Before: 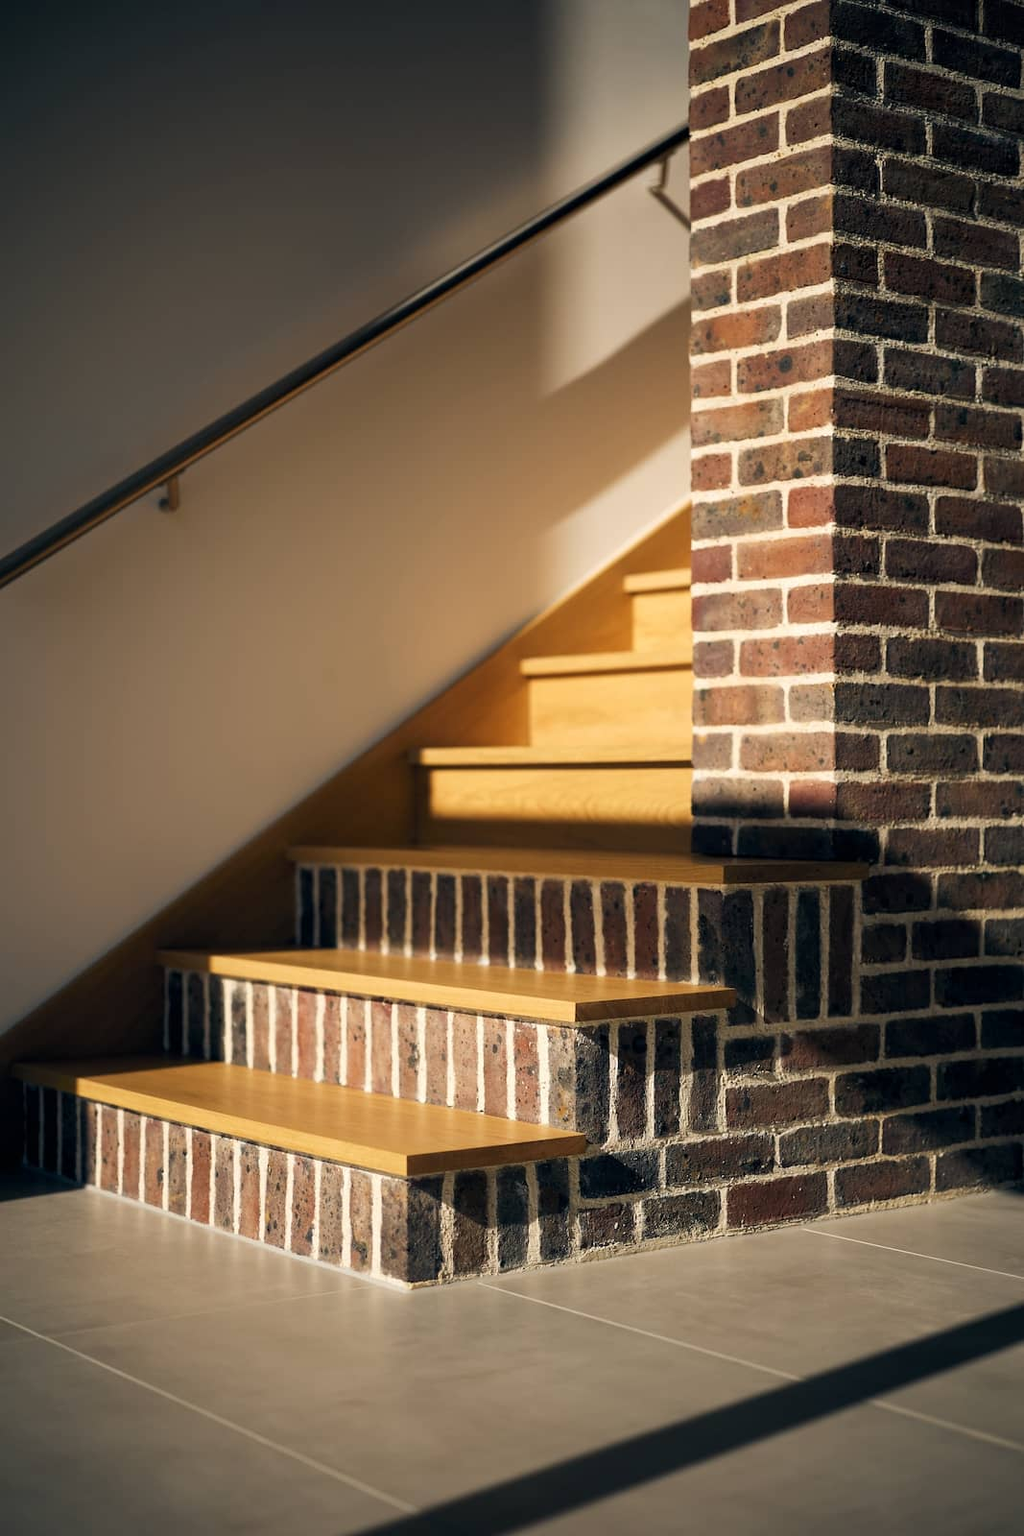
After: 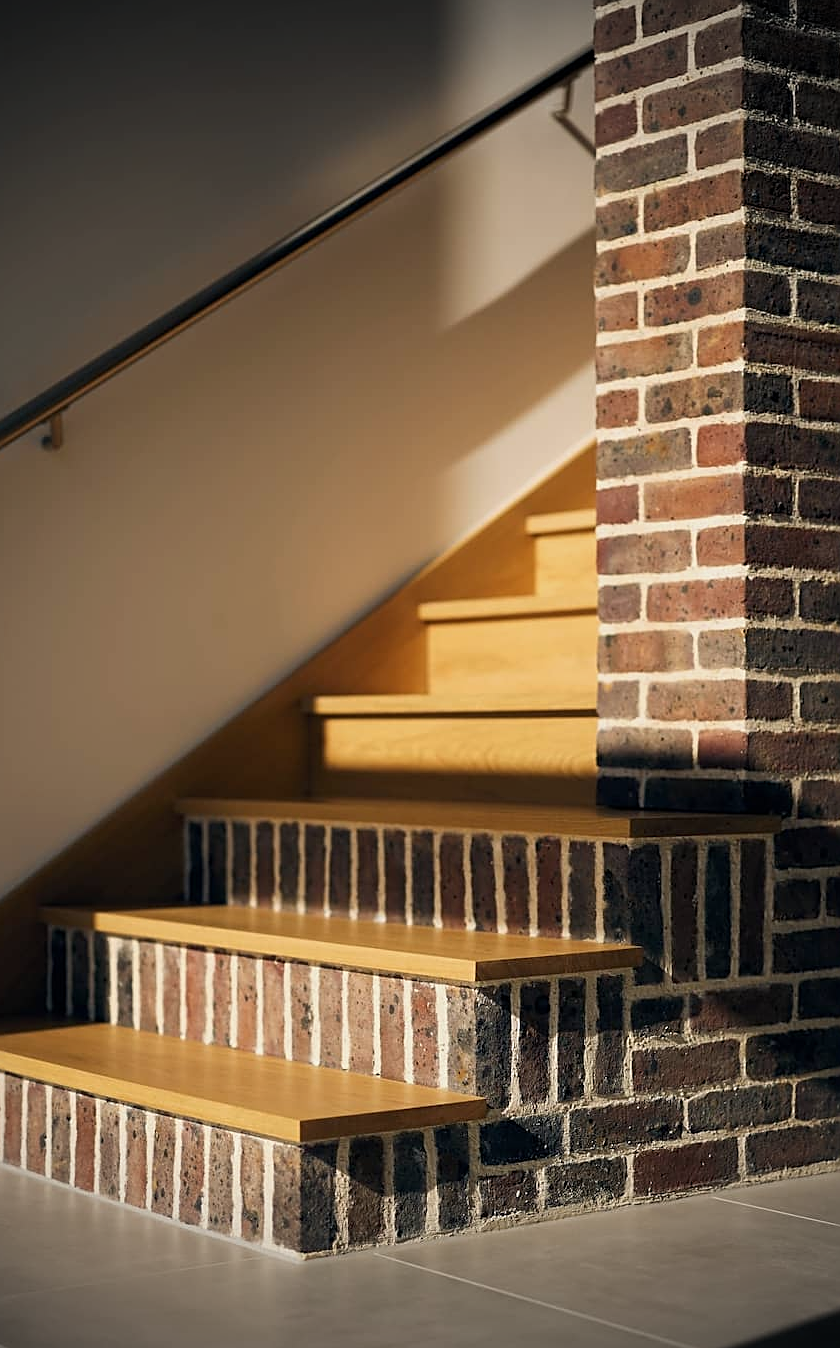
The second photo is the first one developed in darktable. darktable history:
crop: left 11.654%, top 5.239%, right 9.575%, bottom 10.499%
exposure: exposure -0.205 EV, compensate exposure bias true, compensate highlight preservation false
color correction: highlights b* -0.019
vignetting: fall-off start 88.73%, fall-off radius 43.02%, width/height ratio 1.159, unbound false
sharpen: on, module defaults
